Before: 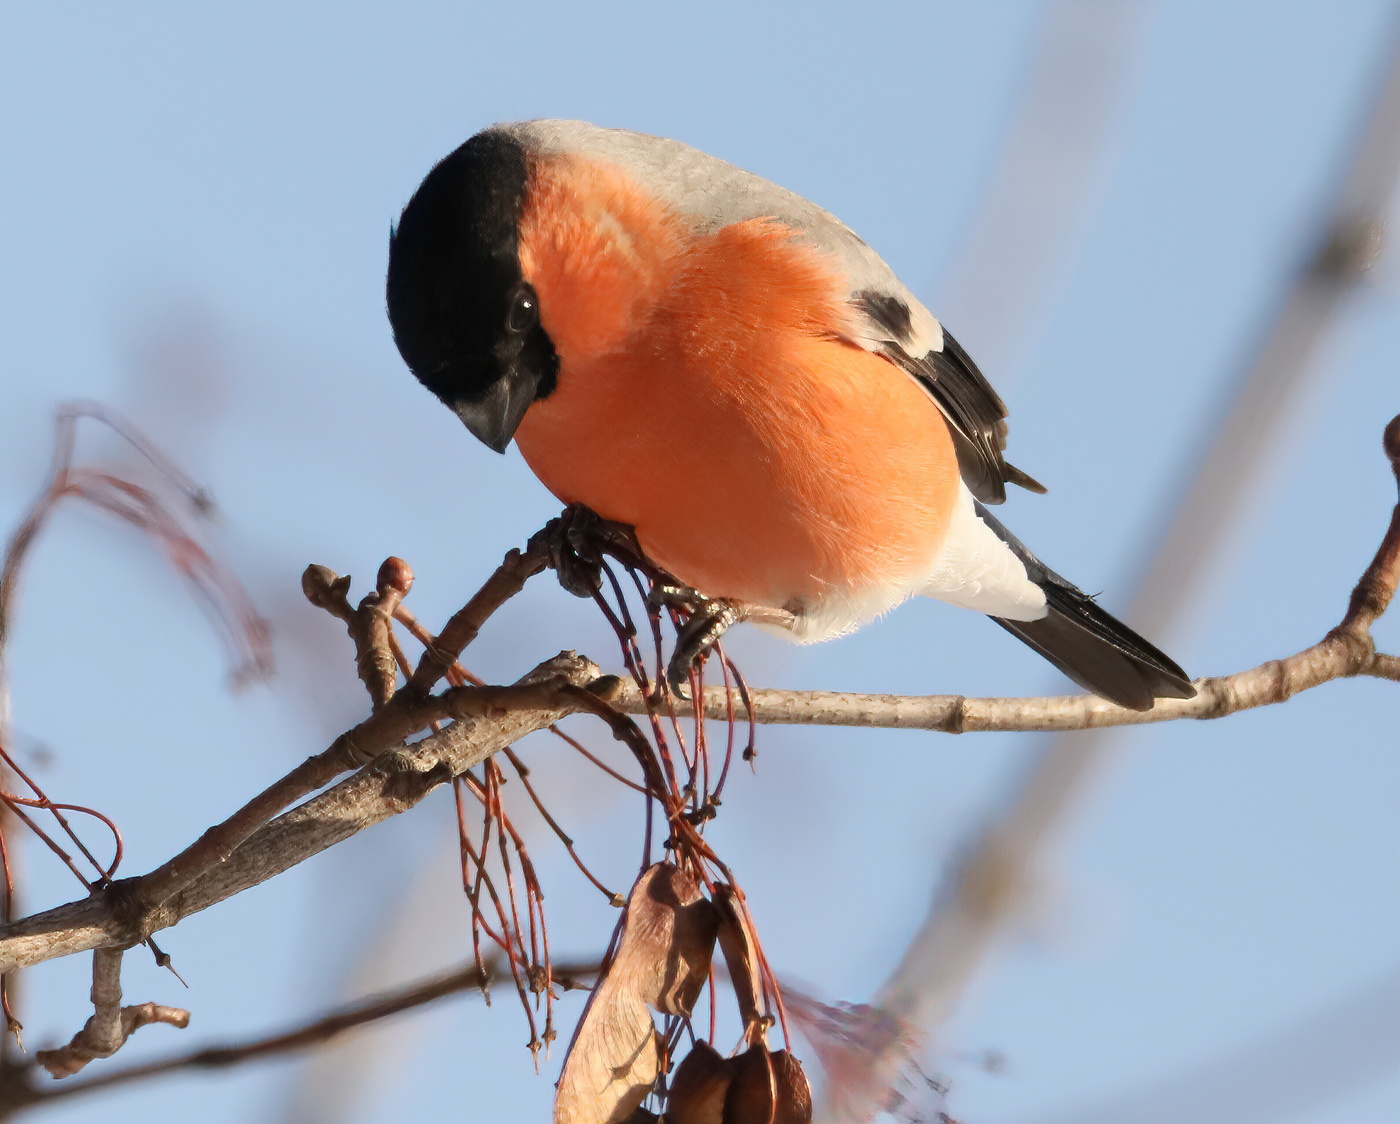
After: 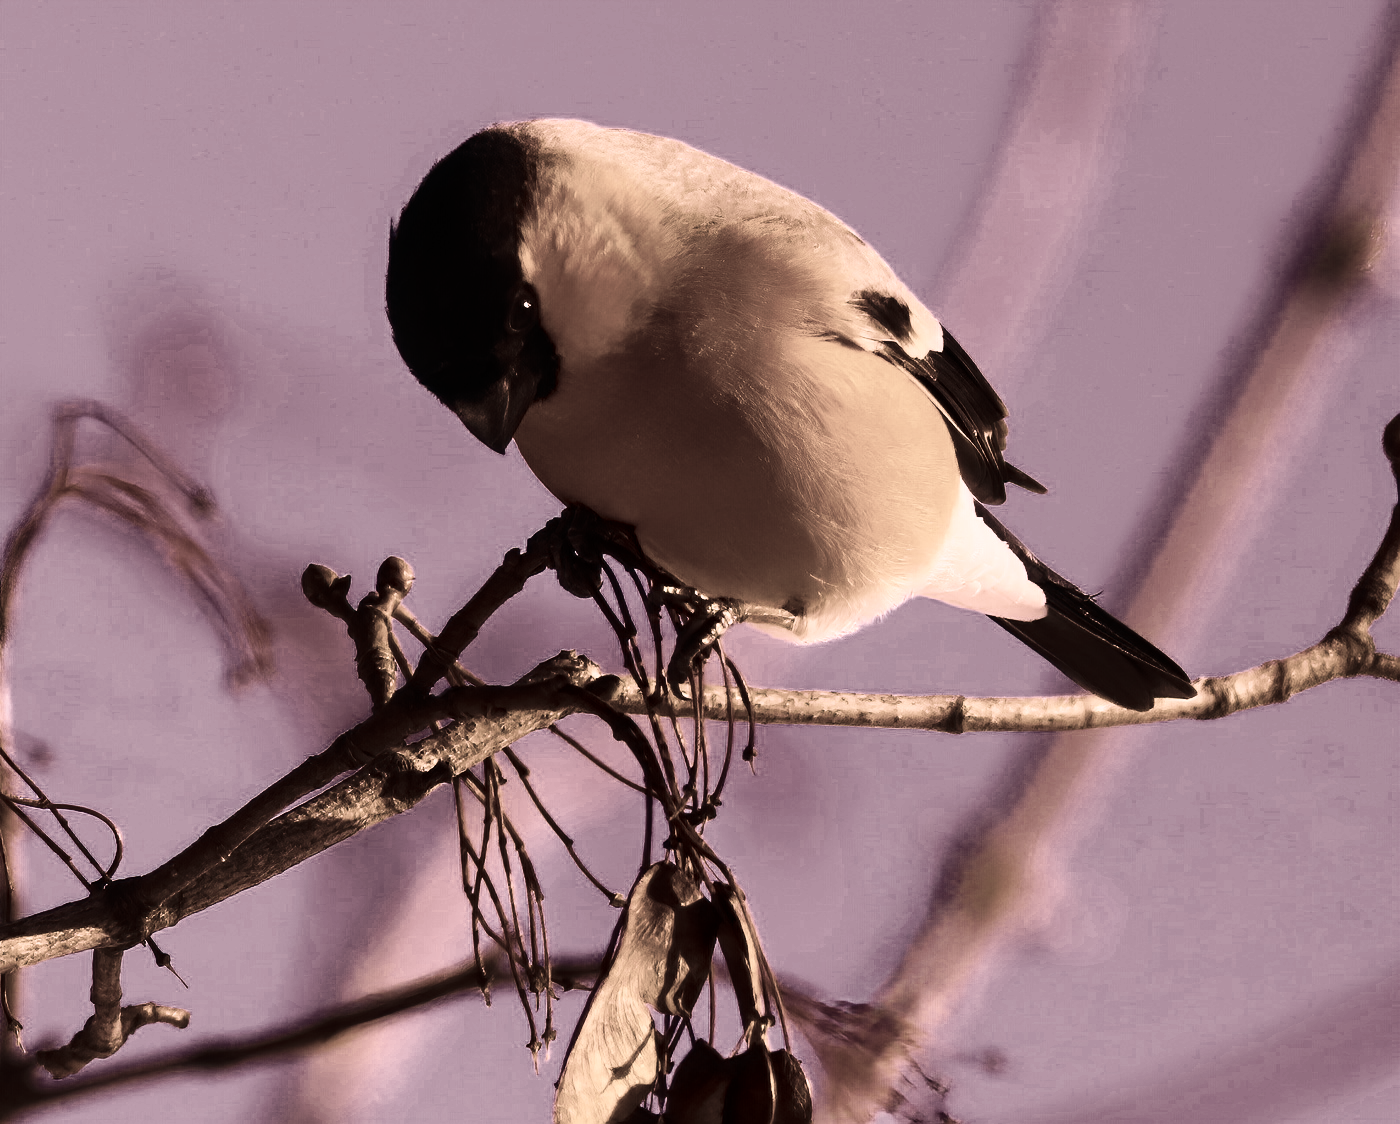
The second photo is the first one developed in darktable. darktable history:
tone curve: curves: ch0 [(0, 0) (0.003, 0.003) (0.011, 0.011) (0.025, 0.025) (0.044, 0.044) (0.069, 0.068) (0.1, 0.098) (0.136, 0.134) (0.177, 0.174) (0.224, 0.221) (0.277, 0.273) (0.335, 0.33) (0.399, 0.393) (0.468, 0.461) (0.543, 0.541) (0.623, 0.621) (0.709, 0.708) (0.801, 0.8) (0.898, 0.897) (1, 1)], preserve colors none
color look up table: target L [98.56, 94.91, 95.02, 87.73, 89.53, 86.39, 83.78, 77.12, 64.96, 56.52, 59.42, 35.65, 35.43, 16.83, 5.889, 200, 68.64, 76.22, 76.74, 72.21, 75.2, 40.49, 33.13, 32.88, 31.43, 11.98, 8.425, 4.443, 80.94, 82.22, 22.33, 55.52, 46.88, 30.17, 18.29, 13.45, 12.36, 18.04, 9.539, 0.707, 0.335, 86.13, 74.12, 79.8, 47.22, 21.82, 46.16, 11.27, 14.25], target a [1.084, 0.553, -0.791, -2.3, 5.57, -2.966, 7.78, 2.485, -1.591, 5.174, 4.025, -1.154, -0.242, -1.647, 3.454, 0, 21.01, 15.5, 10.22, 15.91, 9.984, 14.84, 16.04, 19.36, 6.511, 11.49, 8.355, 9.981, 19.71, 17.05, 16.74, 24.75, 22.01, 19.99, 16.15, 15.24, 14.71, 16.01, 13.9, 2.044, 0.272, -7.443, 10.26, 4.508, 10.52, 16.27, -1.404, 11.7, 4.641], target b [3.023, 23.92, 28.61, 7.267, 10.64, 24.17, 22.4, 22.9, 13.14, 13.1, 18.31, 12.95, 13.29, 9.365, 4.344, 0, 14.14, 22.07, 22.62, 19.1, 22.06, 14.8, 9.32, 10.36, 12.92, 7.28, 4.002, 3.991, -3.323, 6.056, -10.23, -6.983, 0.638, -6.635, 3.686, -7.304, -4.614, -5.869, -6.789, -0.939, 0.097, -3.124, -5.129, -0.56, -4.558, -6.26, 1.956, -7.123, -3.403], num patches 49
